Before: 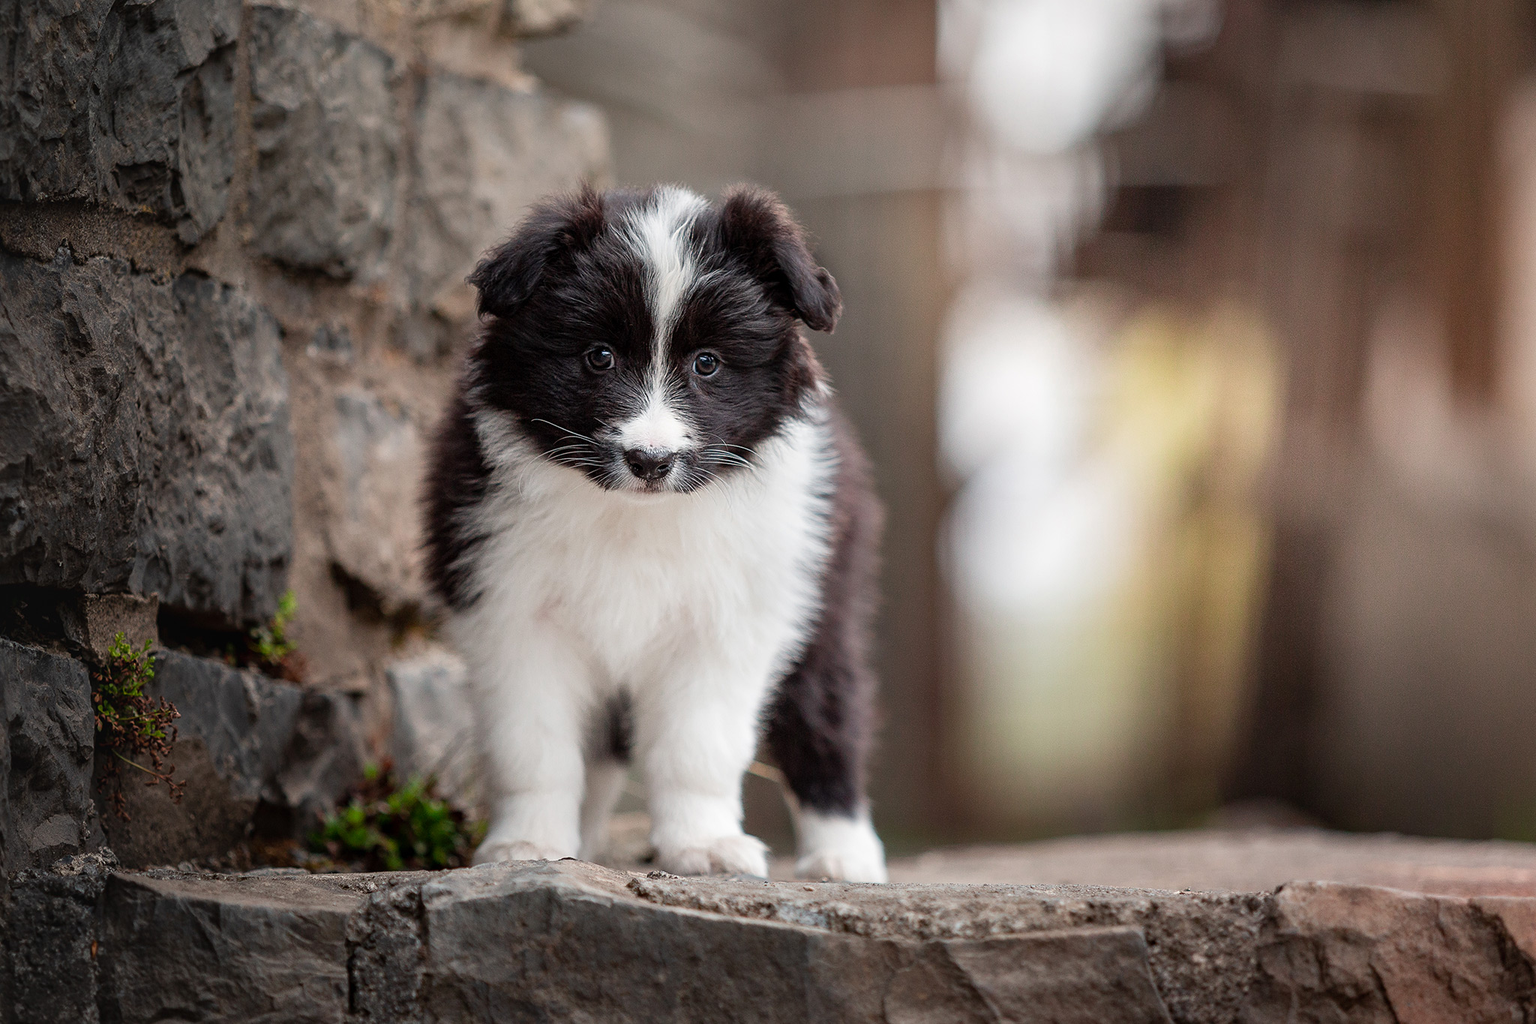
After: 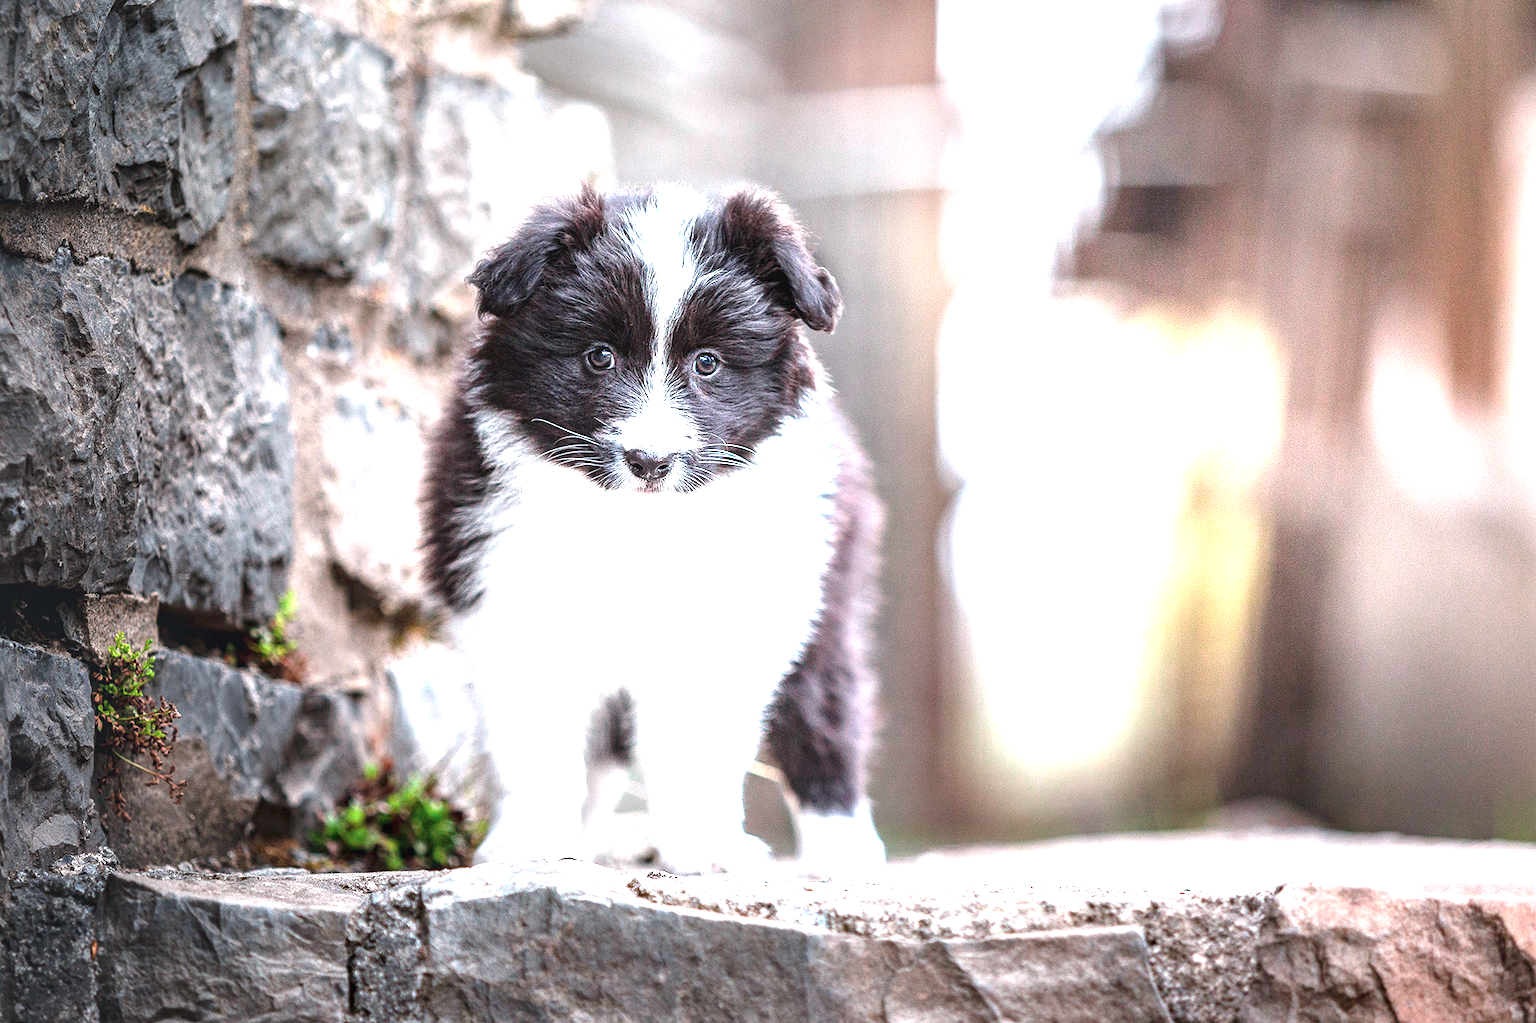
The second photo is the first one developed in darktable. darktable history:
tone equalizer: -7 EV 0.13 EV, smoothing diameter 25%, edges refinement/feathering 10, preserve details guided filter
color calibration: x 0.37, y 0.382, temperature 4313.32 K
local contrast: on, module defaults
exposure: exposure 2.003 EV, compensate highlight preservation false
